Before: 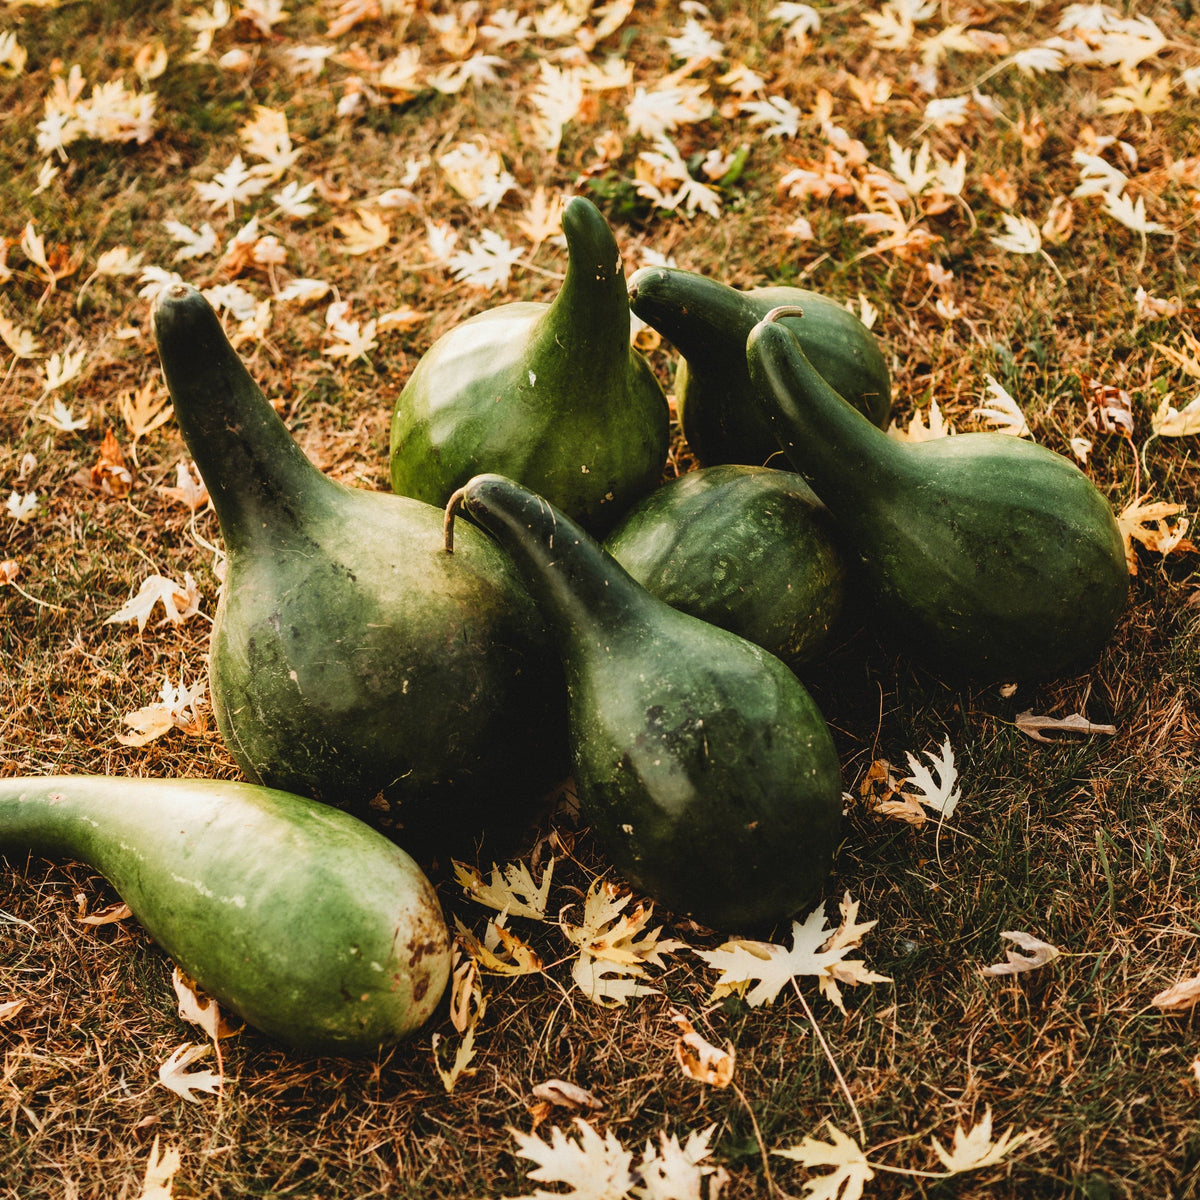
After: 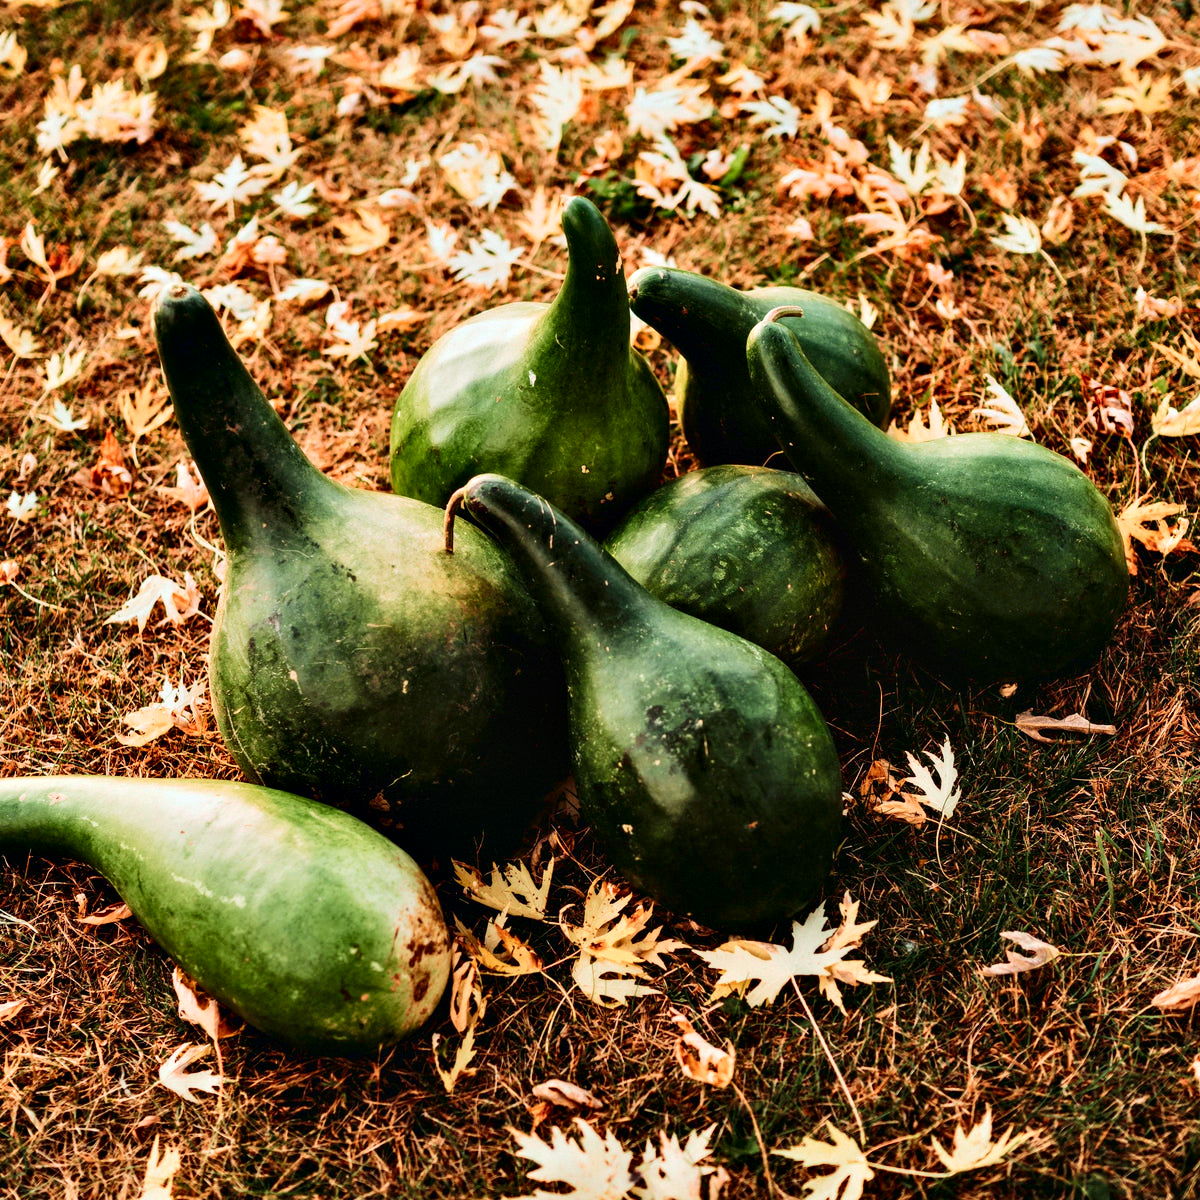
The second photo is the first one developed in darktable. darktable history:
contrast equalizer: octaves 7, y [[0.528, 0.548, 0.563, 0.562, 0.546, 0.526], [0.55 ×6], [0 ×6], [0 ×6], [0 ×6]]
tone curve: curves: ch0 [(0, 0) (0.068, 0.031) (0.175, 0.132) (0.337, 0.304) (0.498, 0.511) (0.748, 0.762) (0.993, 0.954)]; ch1 [(0, 0) (0.294, 0.184) (0.359, 0.34) (0.362, 0.35) (0.43, 0.41) (0.469, 0.453) (0.495, 0.489) (0.54, 0.563) (0.612, 0.641) (1, 1)]; ch2 [(0, 0) (0.431, 0.419) (0.495, 0.502) (0.524, 0.534) (0.557, 0.56) (0.634, 0.654) (0.728, 0.722) (1, 1)], color space Lab, independent channels, preserve colors none
